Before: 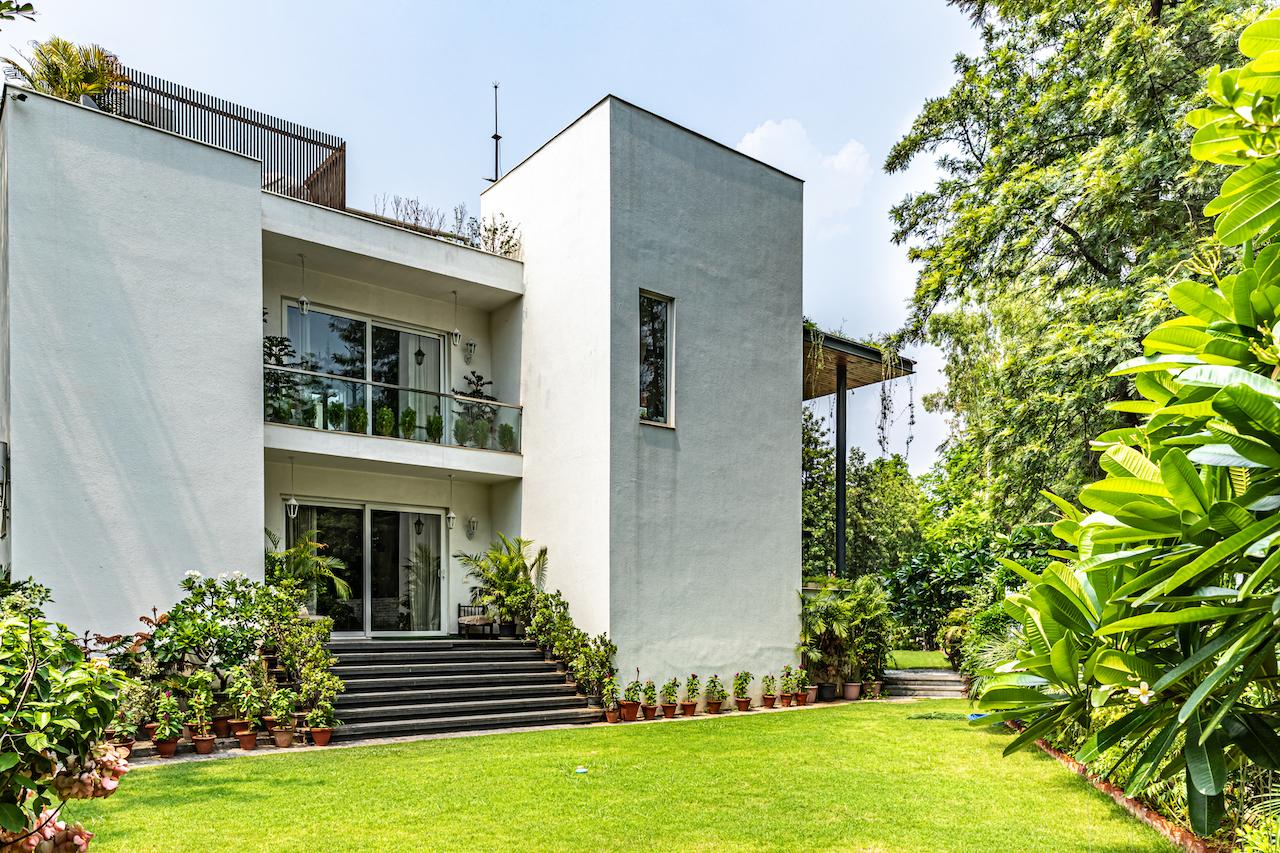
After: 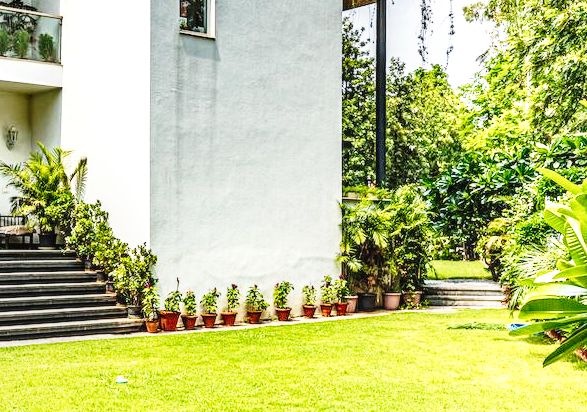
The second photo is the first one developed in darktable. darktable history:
exposure: exposure 0.236 EV, compensate highlight preservation false
base curve: curves: ch0 [(0, 0) (0.036, 0.037) (0.121, 0.228) (0.46, 0.76) (0.859, 0.983) (1, 1)], preserve colors none
crop: left 35.976%, top 45.819%, right 18.162%, bottom 5.807%
local contrast: on, module defaults
color zones: curves: ch0 [(0, 0.5) (0.143, 0.5) (0.286, 0.5) (0.429, 0.5) (0.62, 0.489) (0.714, 0.445) (0.844, 0.496) (1, 0.5)]; ch1 [(0, 0.5) (0.143, 0.5) (0.286, 0.5) (0.429, 0.5) (0.571, 0.5) (0.714, 0.523) (0.857, 0.5) (1, 0.5)]
